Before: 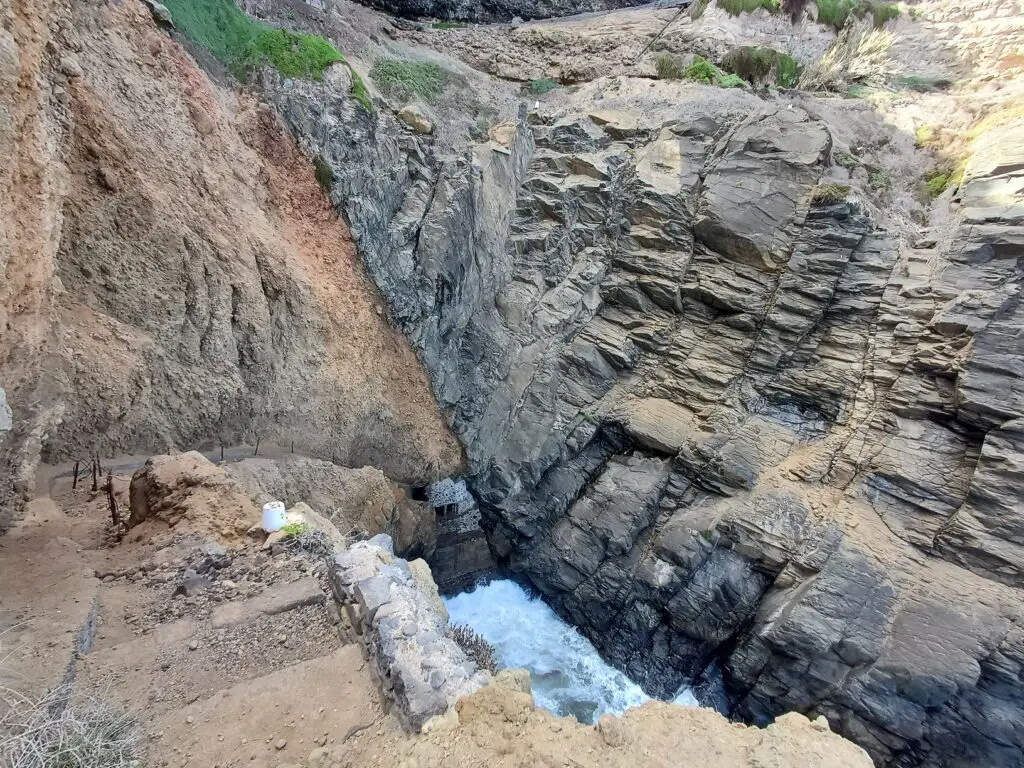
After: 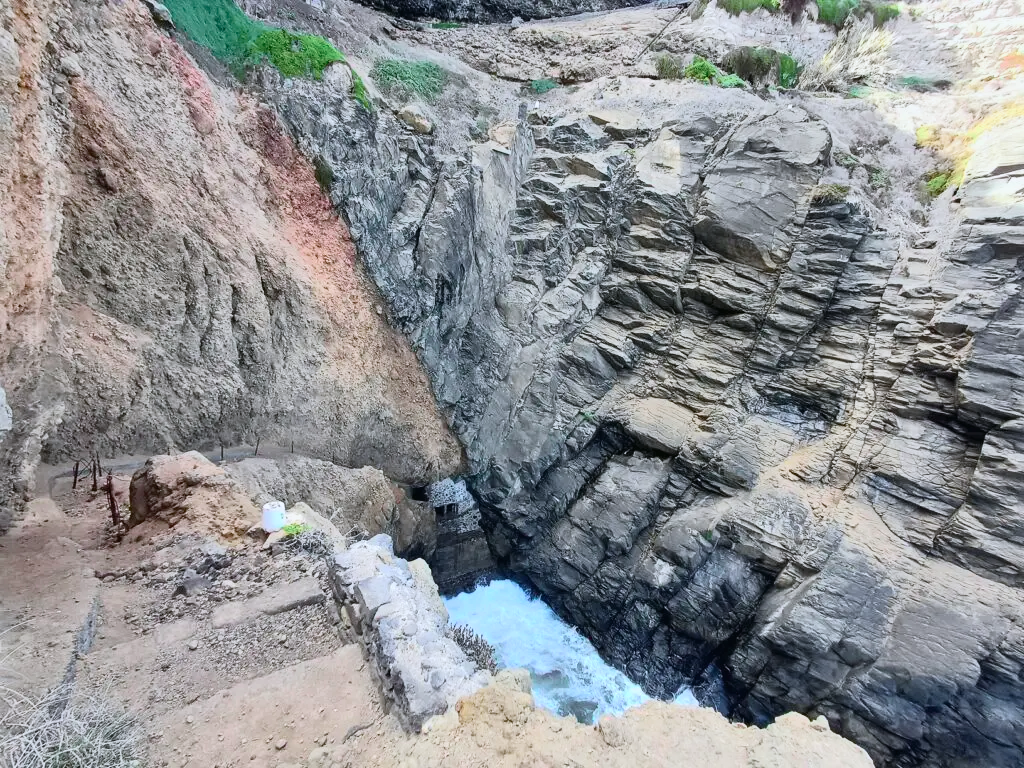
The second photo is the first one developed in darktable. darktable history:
color calibration: illuminant as shot in camera, x 0.358, y 0.373, temperature 4628.91 K
tone curve: curves: ch0 [(0, 0.013) (0.104, 0.103) (0.258, 0.267) (0.448, 0.487) (0.709, 0.794) (0.895, 0.915) (0.994, 0.971)]; ch1 [(0, 0) (0.335, 0.298) (0.446, 0.413) (0.488, 0.484) (0.515, 0.508) (0.584, 0.623) (0.635, 0.661) (1, 1)]; ch2 [(0, 0) (0.314, 0.306) (0.436, 0.447) (0.502, 0.503) (0.538, 0.541) (0.568, 0.603) (0.641, 0.635) (0.717, 0.701) (1, 1)], color space Lab, independent channels, preserve colors none
